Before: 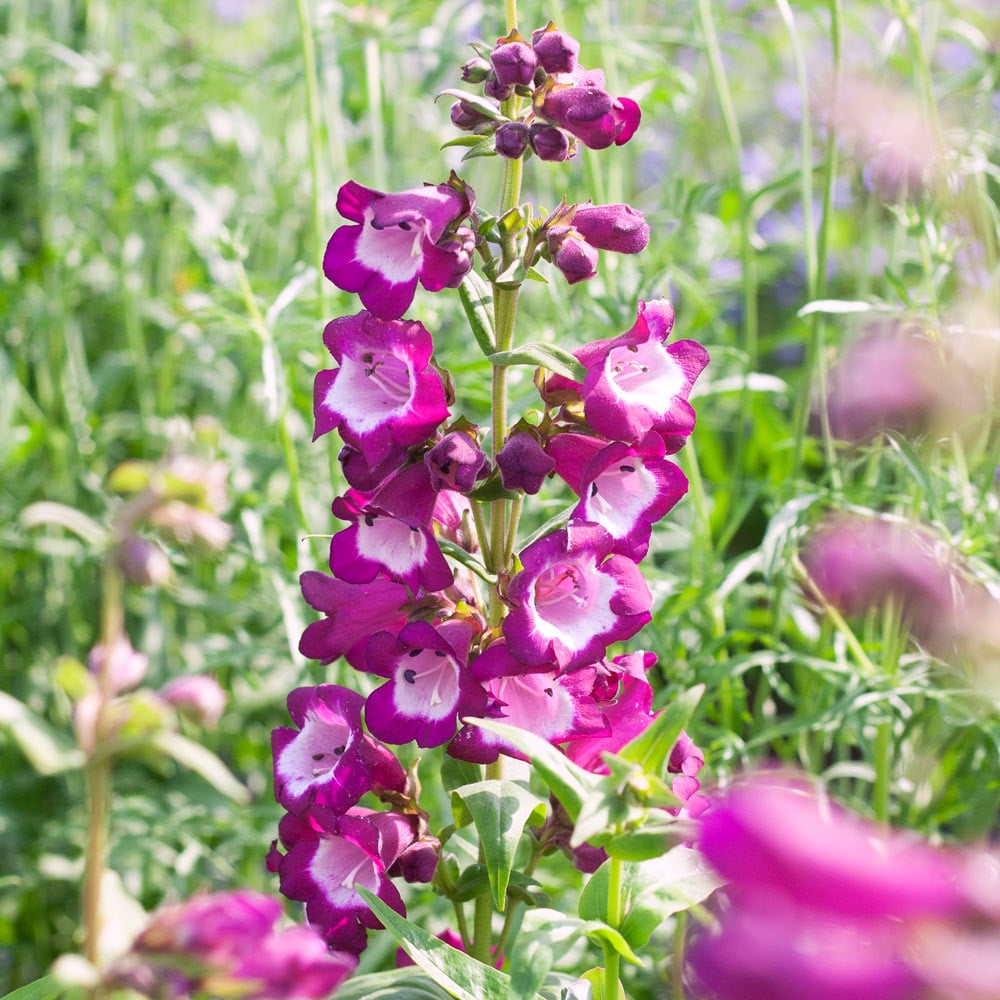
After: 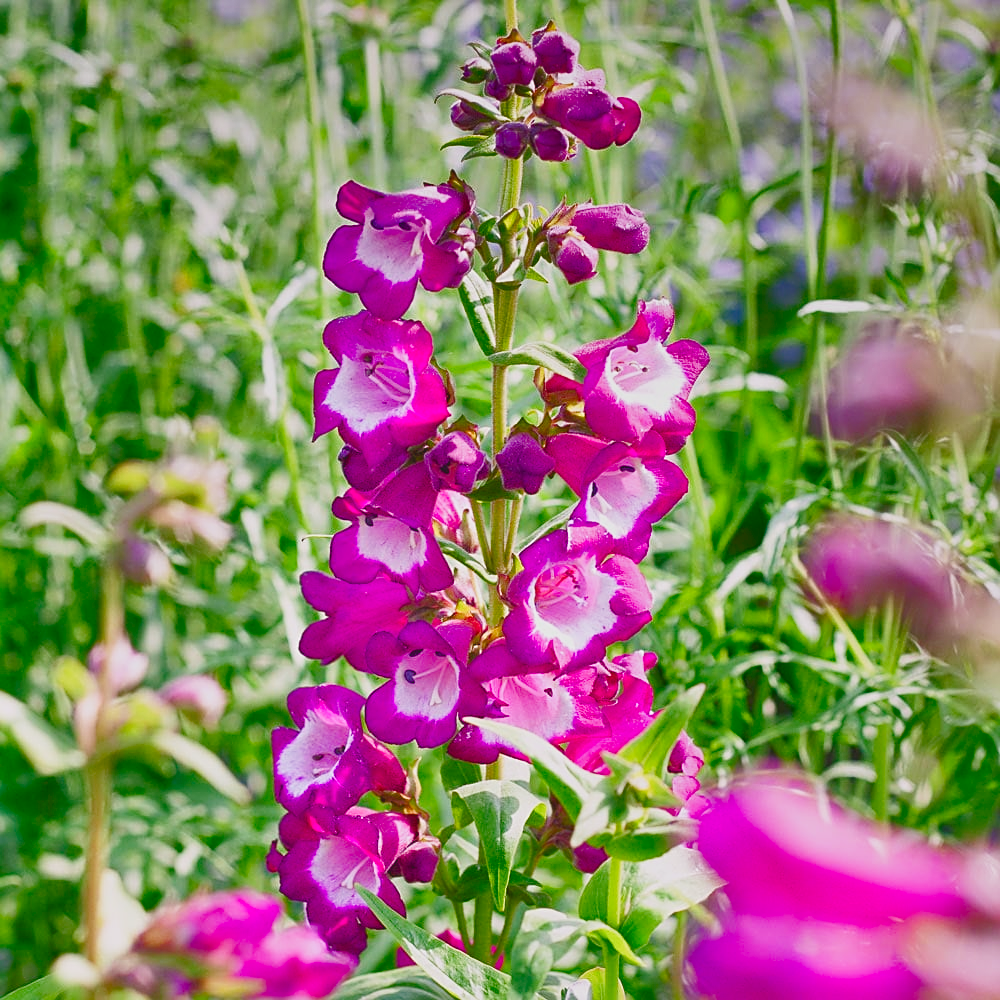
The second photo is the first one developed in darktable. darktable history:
color balance rgb: shadows lift › chroma 2.001%, shadows lift › hue 215.4°, perceptual saturation grading › global saturation 20%, perceptual saturation grading › highlights -50.052%, perceptual saturation grading › shadows 30.546%, global vibrance 20%
shadows and highlights: shadows 20.76, highlights -82.5, soften with gaussian
sharpen: on, module defaults
tone curve: curves: ch0 [(0, 0.009) (0.037, 0.035) (0.131, 0.126) (0.275, 0.28) (0.476, 0.514) (0.617, 0.667) (0.704, 0.759) (0.813, 0.863) (0.911, 0.931) (0.997, 1)]; ch1 [(0, 0) (0.318, 0.271) (0.444, 0.438) (0.493, 0.496) (0.508, 0.5) (0.534, 0.535) (0.57, 0.582) (0.65, 0.664) (0.746, 0.764) (1, 1)]; ch2 [(0, 0) (0.246, 0.24) (0.36, 0.381) (0.415, 0.434) (0.476, 0.492) (0.502, 0.499) (0.522, 0.518) (0.533, 0.534) (0.586, 0.598) (0.634, 0.643) (0.706, 0.717) (0.853, 0.83) (1, 0.951)], preserve colors none
contrast brightness saturation: contrast -0.21, saturation 0.188
